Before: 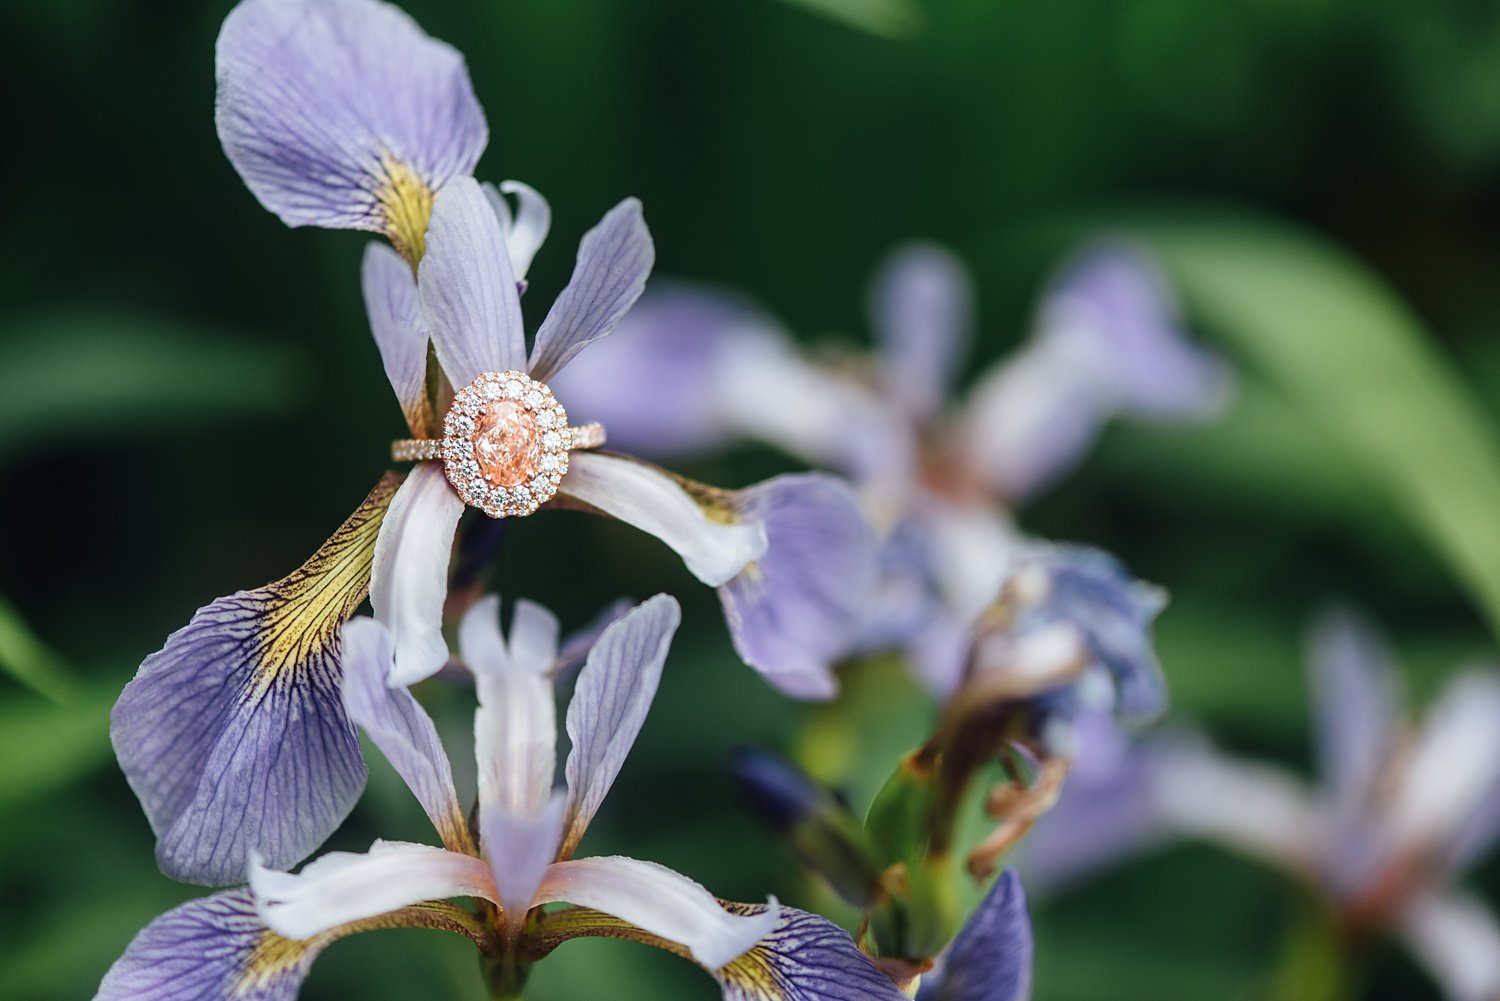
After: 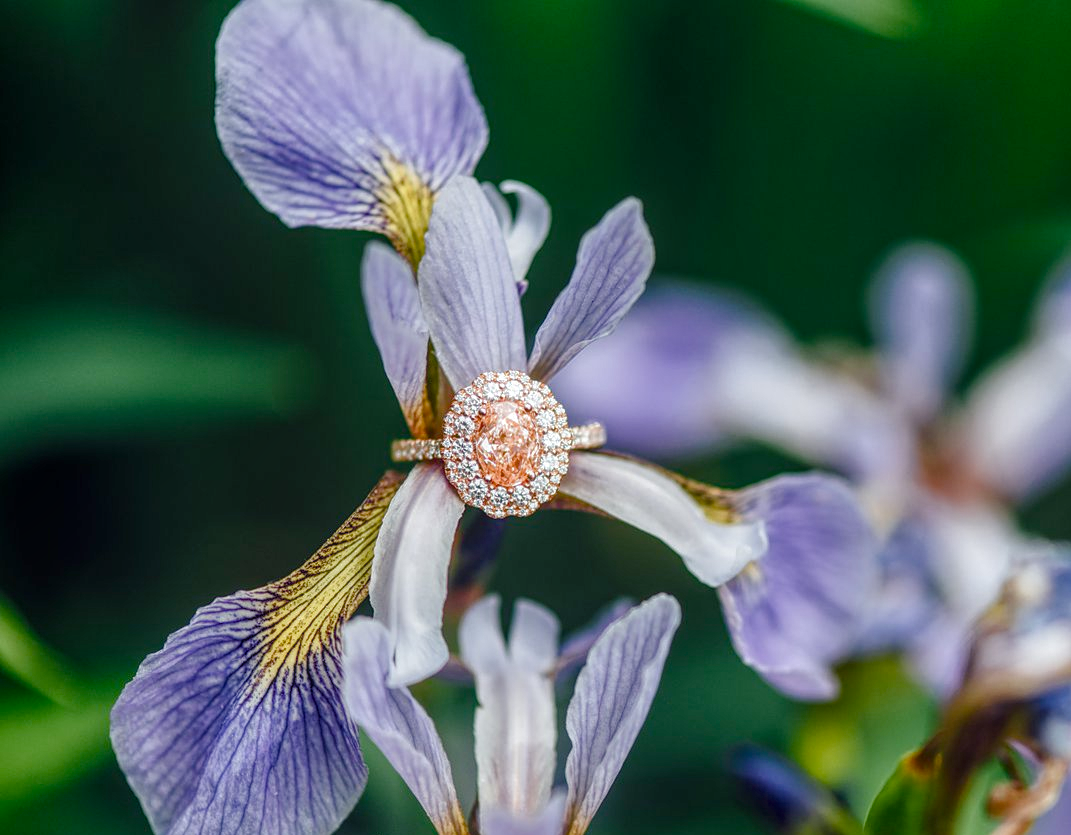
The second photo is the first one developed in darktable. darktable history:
crop: right 28.553%, bottom 16.528%
color balance rgb: shadows lift › chroma 2.064%, shadows lift › hue 249.1°, perceptual saturation grading › global saturation 45.119%, perceptual saturation grading › highlights -49.458%, perceptual saturation grading › shadows 29.54%
local contrast: highlights 76%, shadows 55%, detail 176%, midtone range 0.206
